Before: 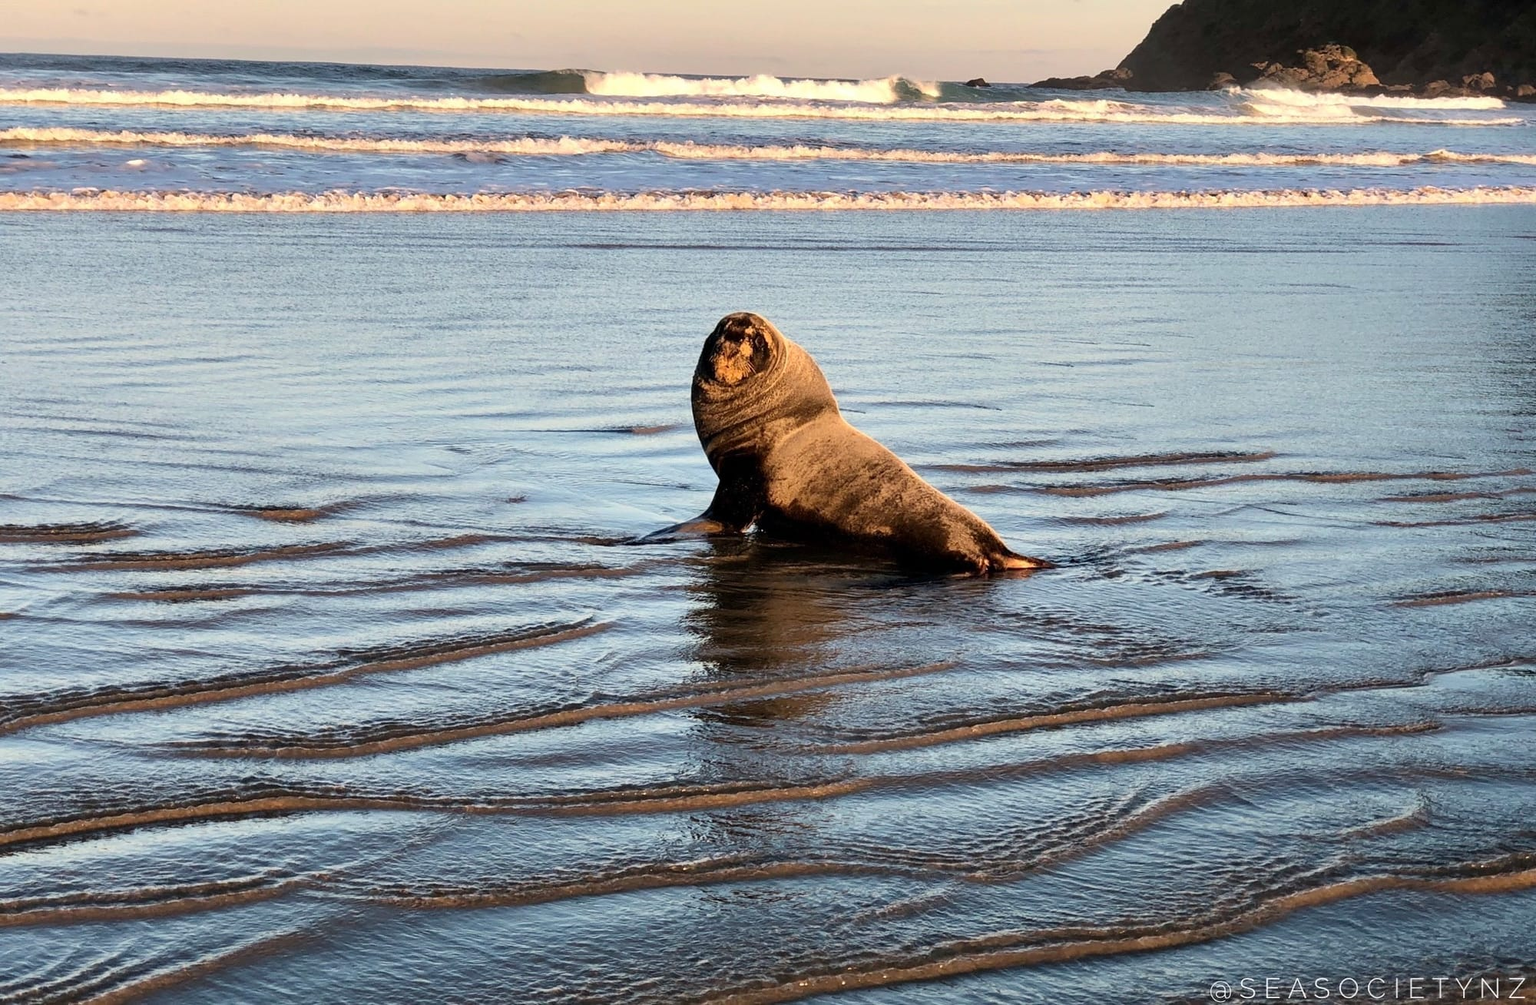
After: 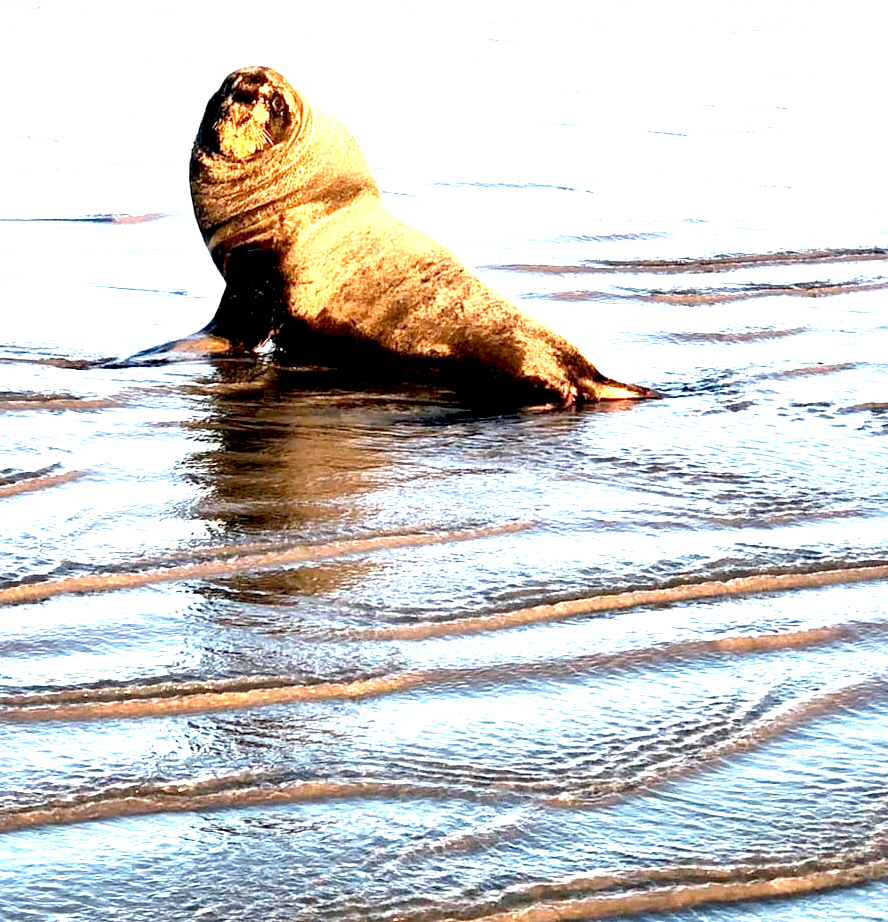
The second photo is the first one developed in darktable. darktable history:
crop: left 35.585%, top 26.127%, right 19.976%, bottom 3.359%
exposure: black level correction 0.005, exposure 2.074 EV, compensate exposure bias true, compensate highlight preservation false
